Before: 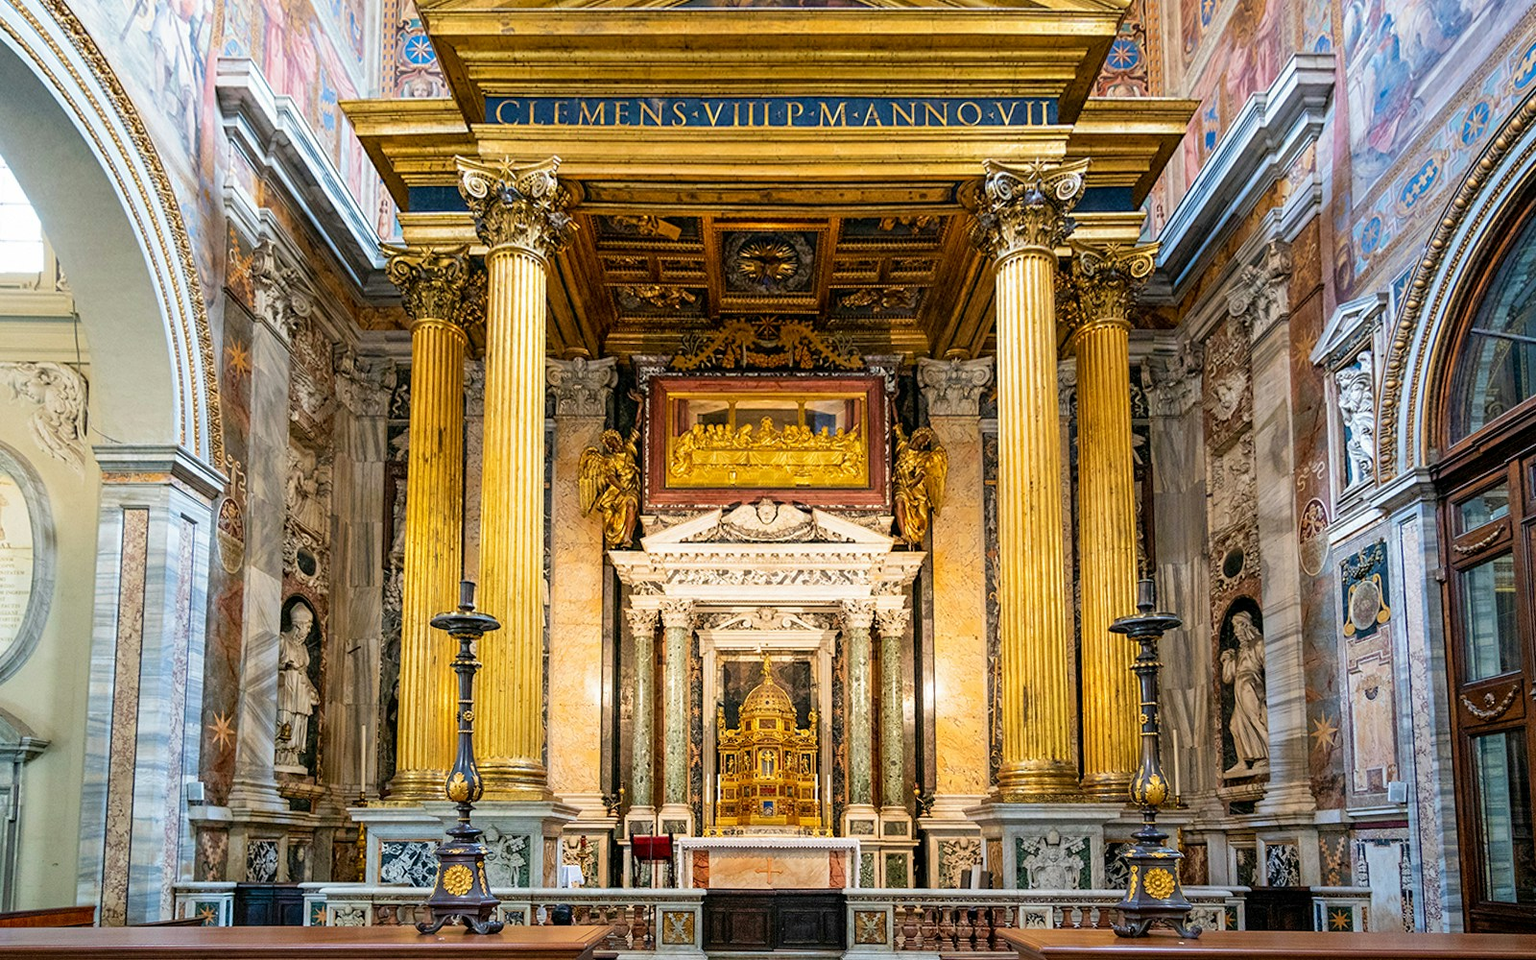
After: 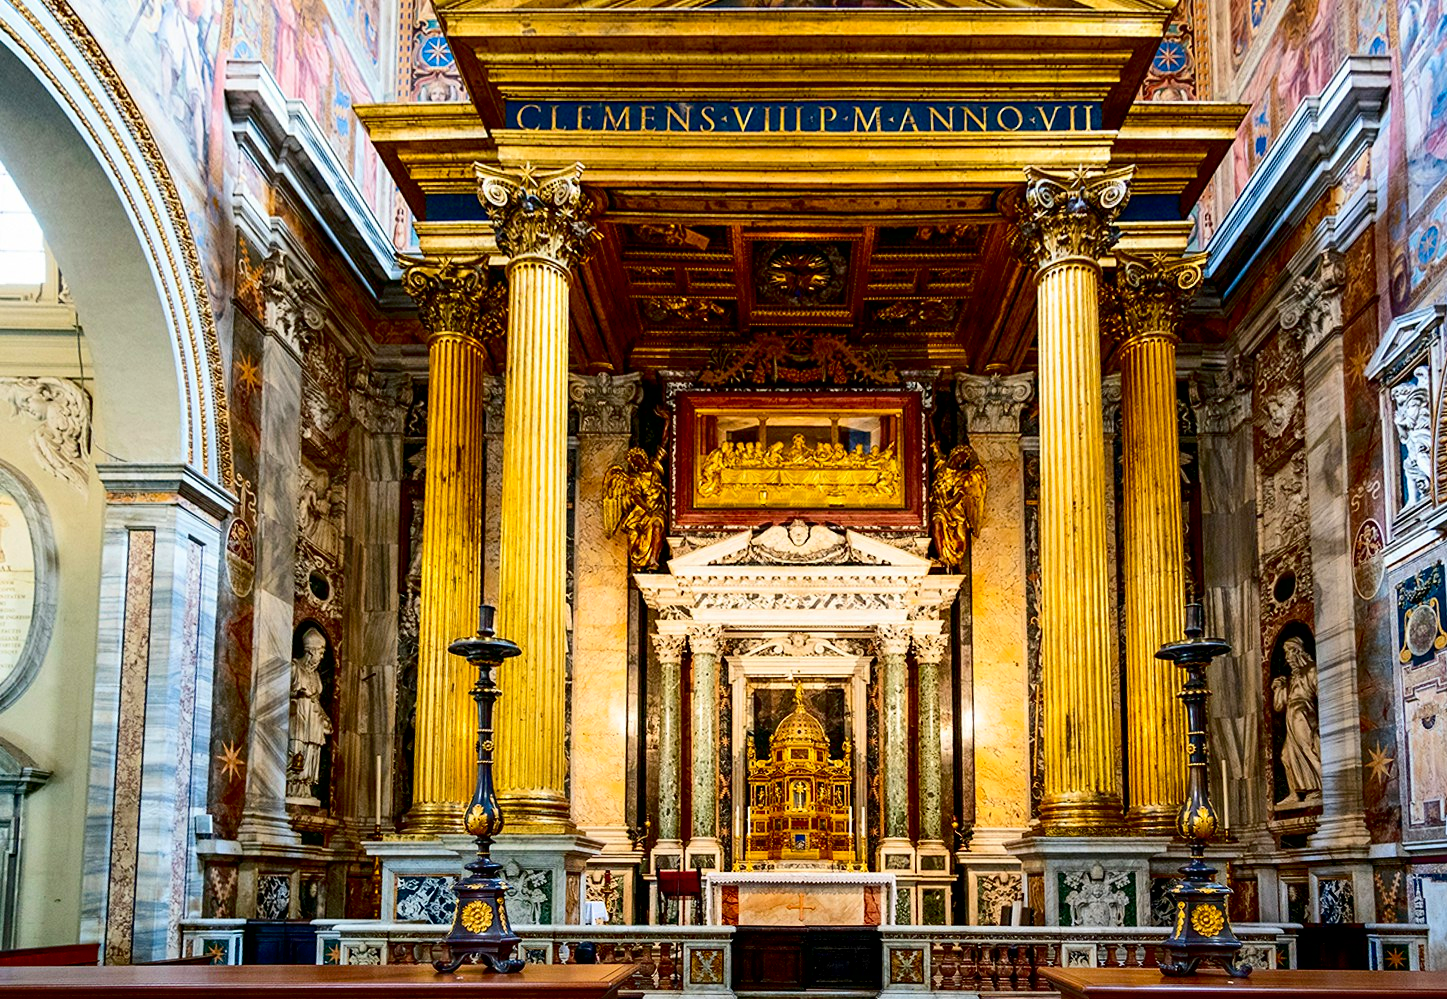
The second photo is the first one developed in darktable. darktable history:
crop: right 9.508%, bottom 0.024%
exposure: black level correction 0.017, exposure -0.005 EV, compensate highlight preservation false
contrast brightness saturation: contrast 0.214, brightness -0.104, saturation 0.214
